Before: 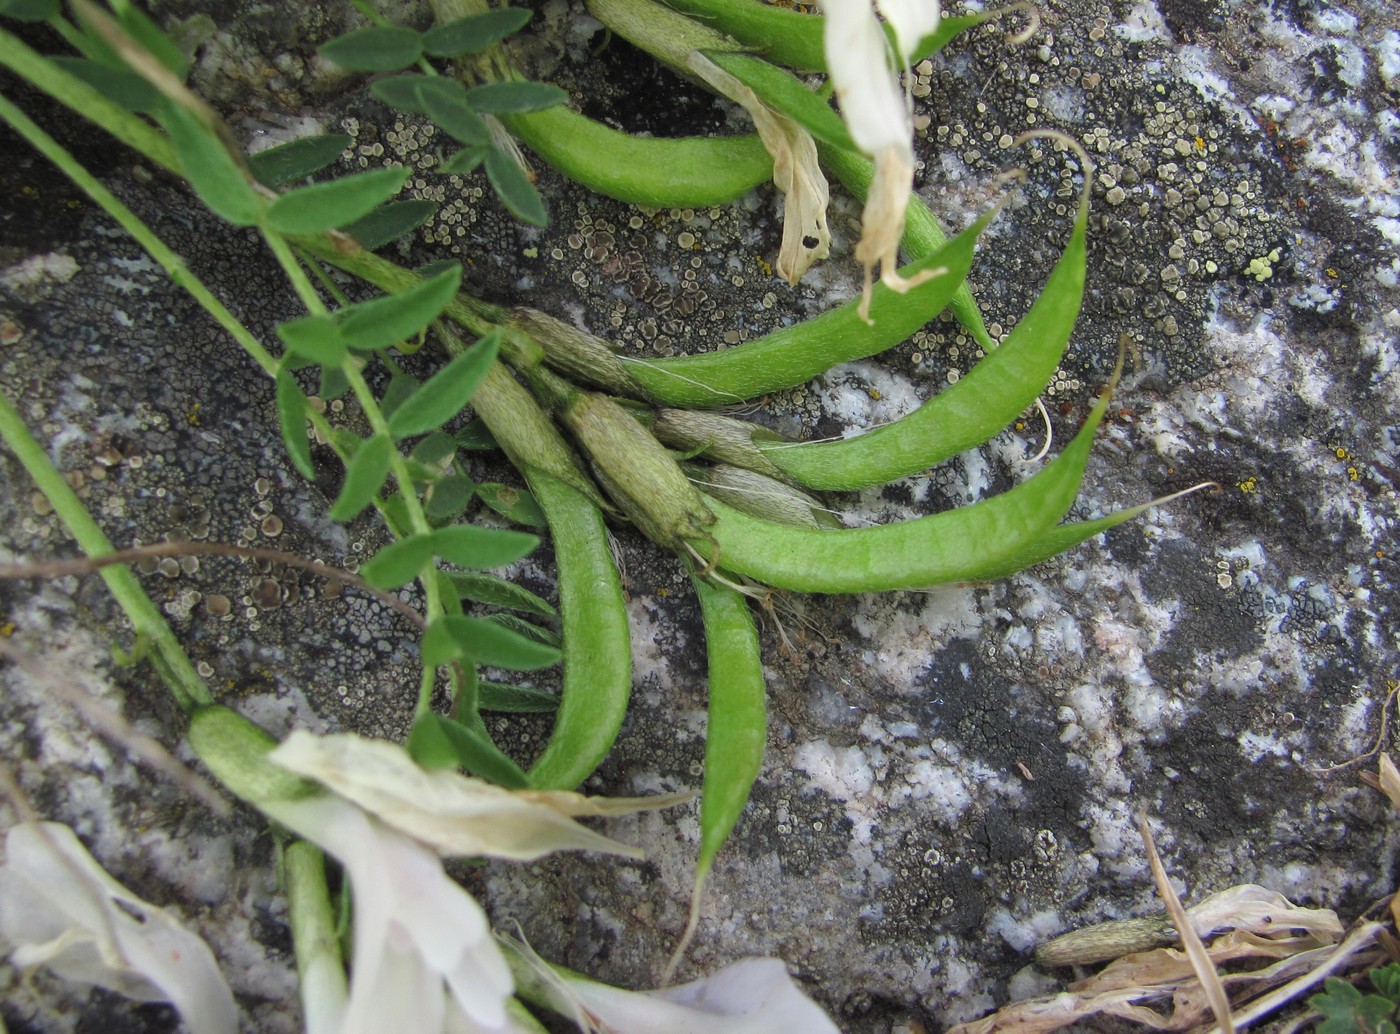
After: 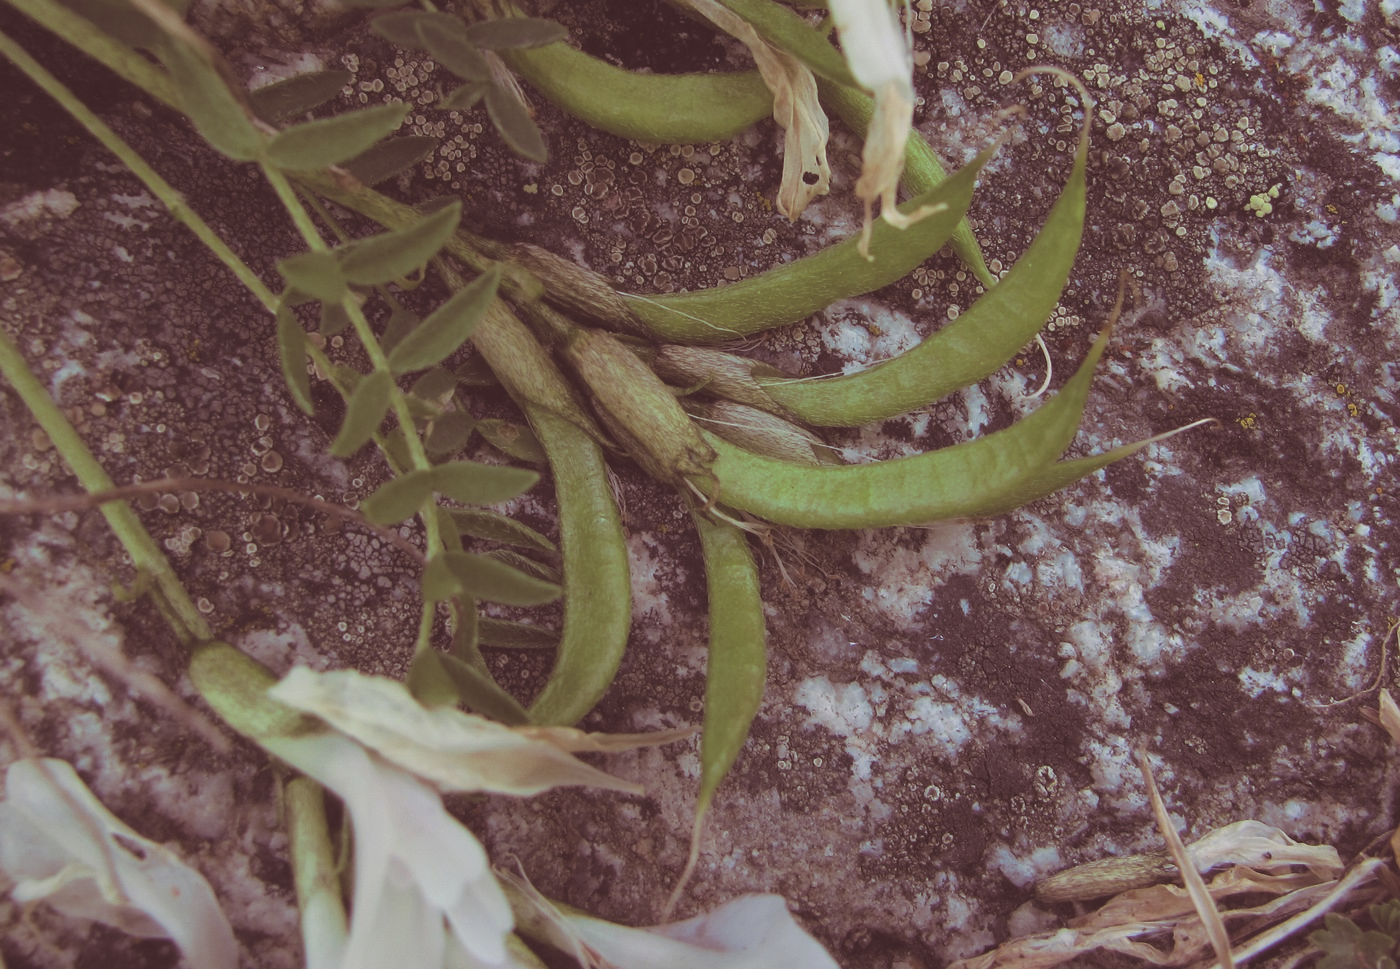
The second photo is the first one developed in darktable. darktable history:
split-toning: highlights › hue 298.8°, highlights › saturation 0.73, compress 41.76%
exposure: black level correction -0.036, exposure -0.497 EV, compensate highlight preservation false
crop and rotate: top 6.25%
